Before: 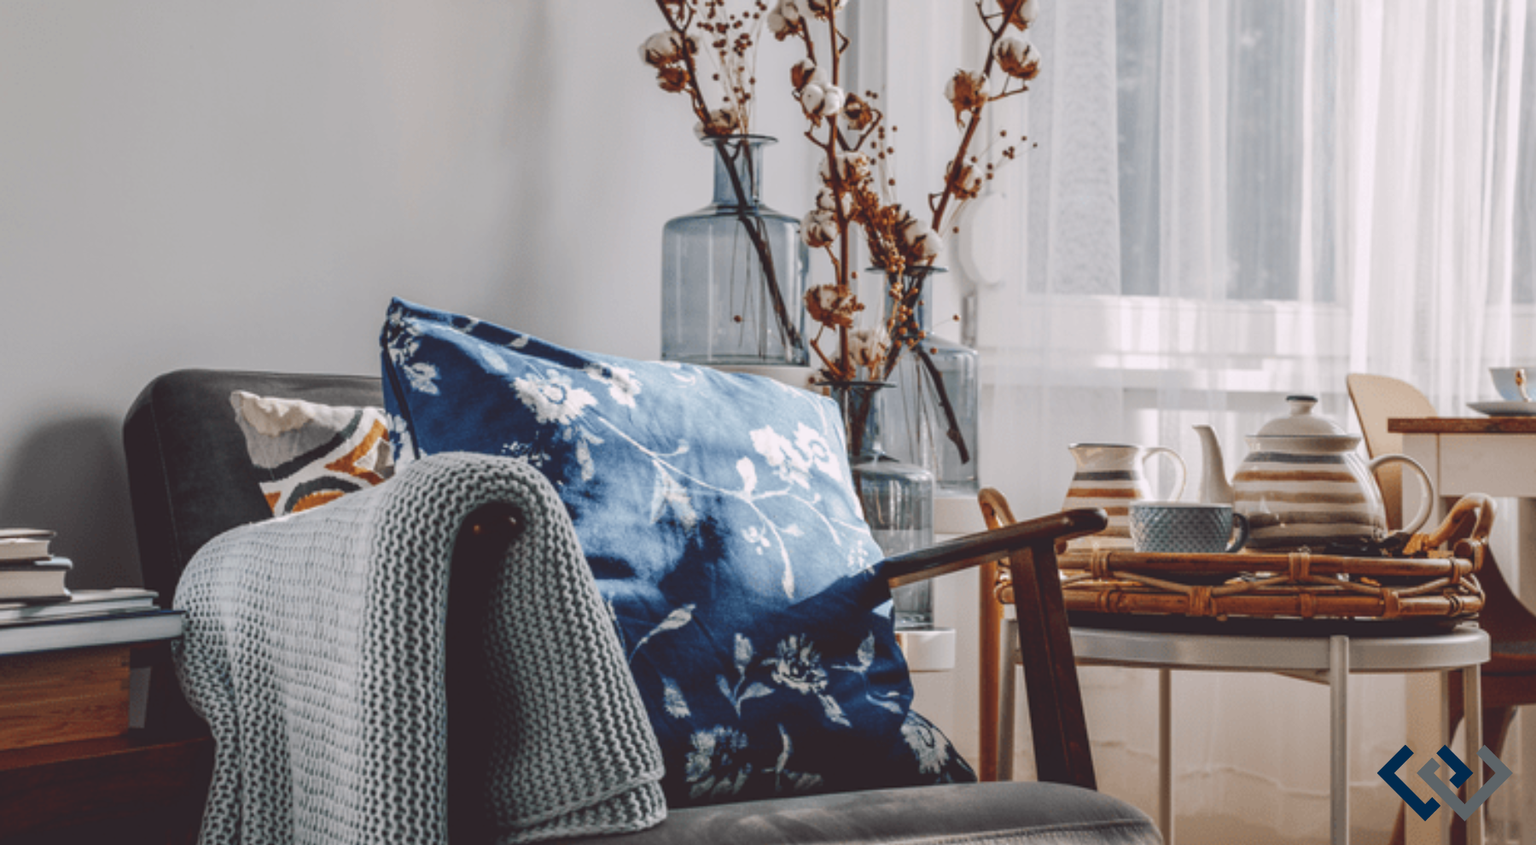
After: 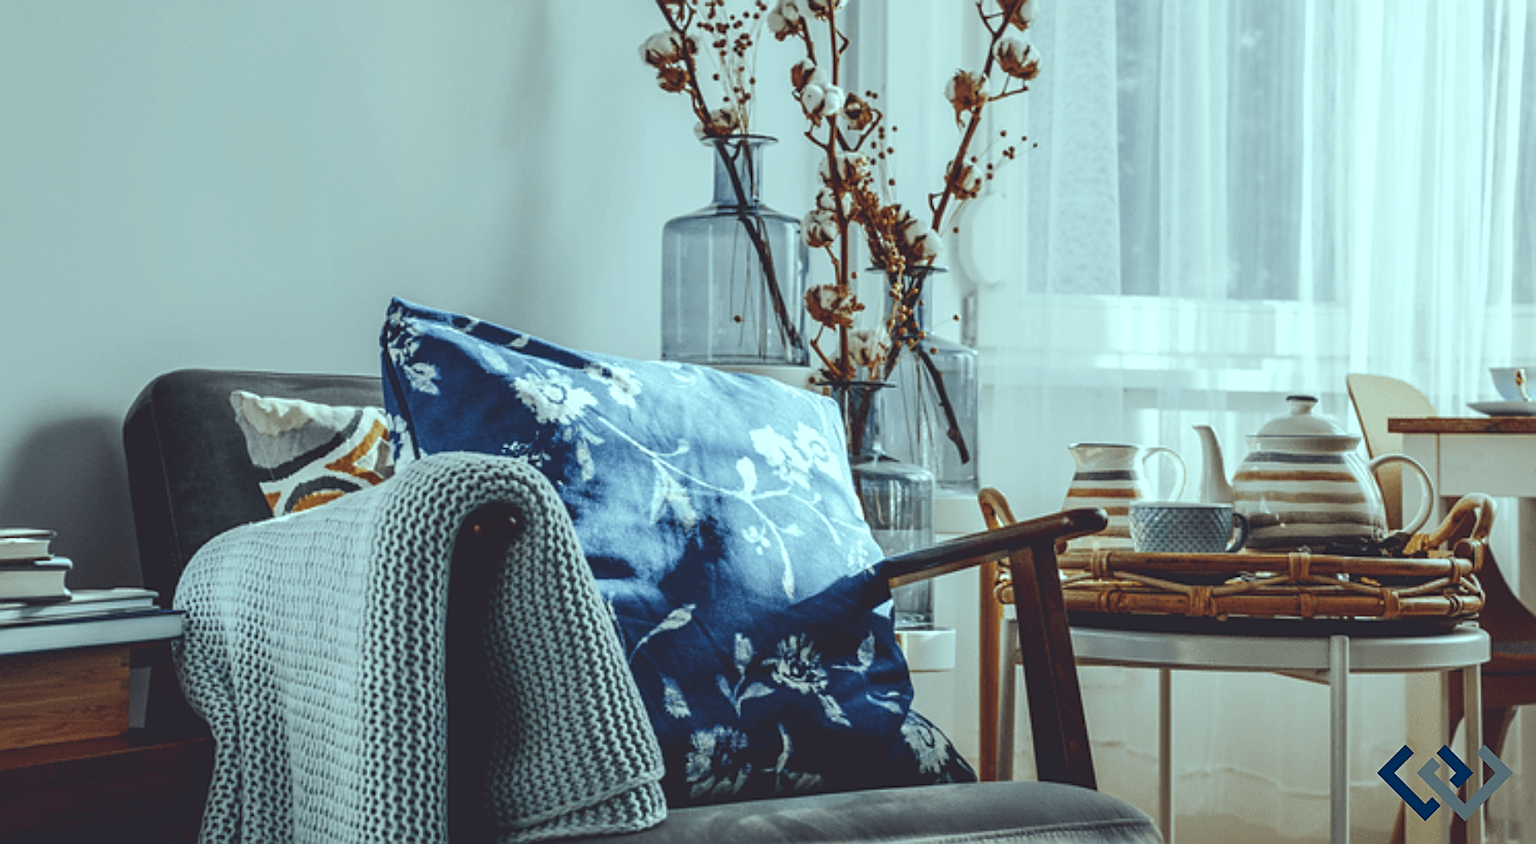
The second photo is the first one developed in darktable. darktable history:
color balance: mode lift, gamma, gain (sRGB), lift [0.997, 0.979, 1.021, 1.011], gamma [1, 1.084, 0.916, 0.998], gain [1, 0.87, 1.13, 1.101], contrast 4.55%, contrast fulcrum 38.24%, output saturation 104.09%
sharpen: on, module defaults
